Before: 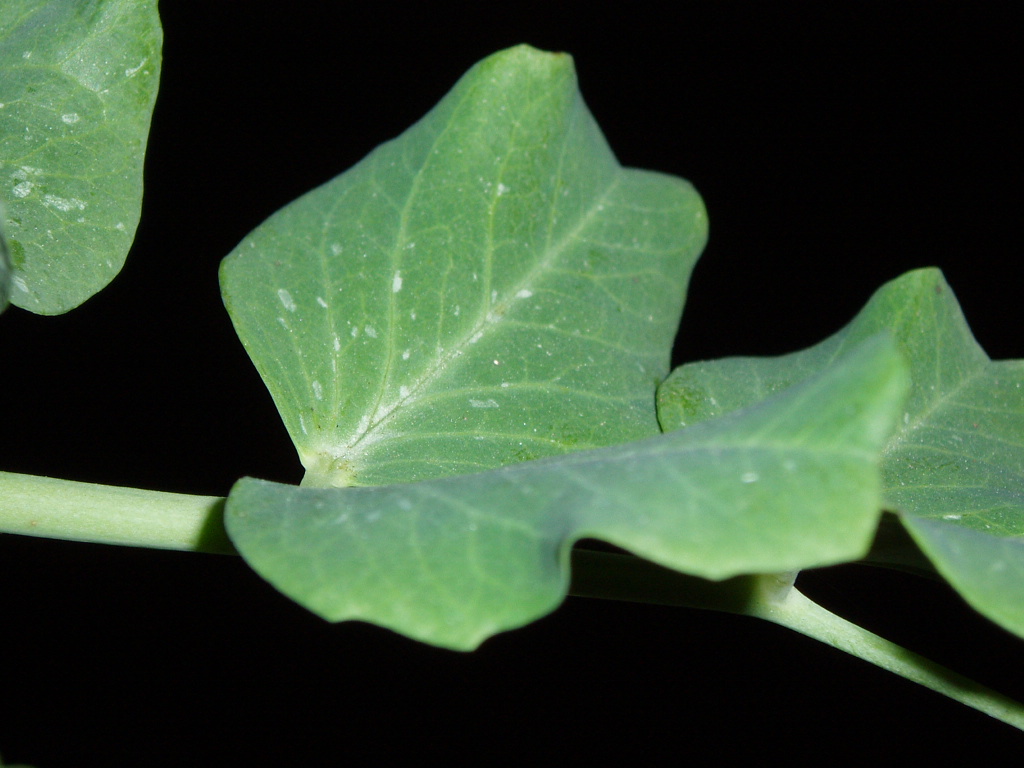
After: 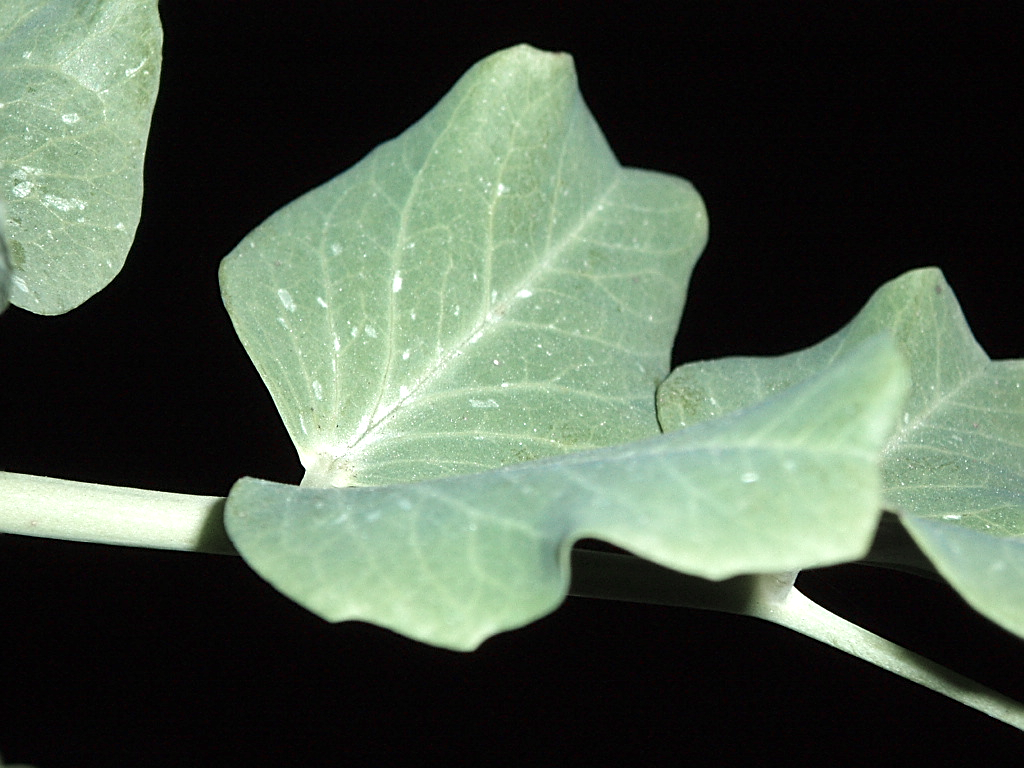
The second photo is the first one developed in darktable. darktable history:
sharpen: on, module defaults
color zones: curves: ch1 [(0, 0.708) (0.088, 0.648) (0.245, 0.187) (0.429, 0.326) (0.571, 0.498) (0.714, 0.5) (0.857, 0.5) (1, 0.708)]
exposure: black level correction 0, exposure 0.694 EV, compensate highlight preservation false
